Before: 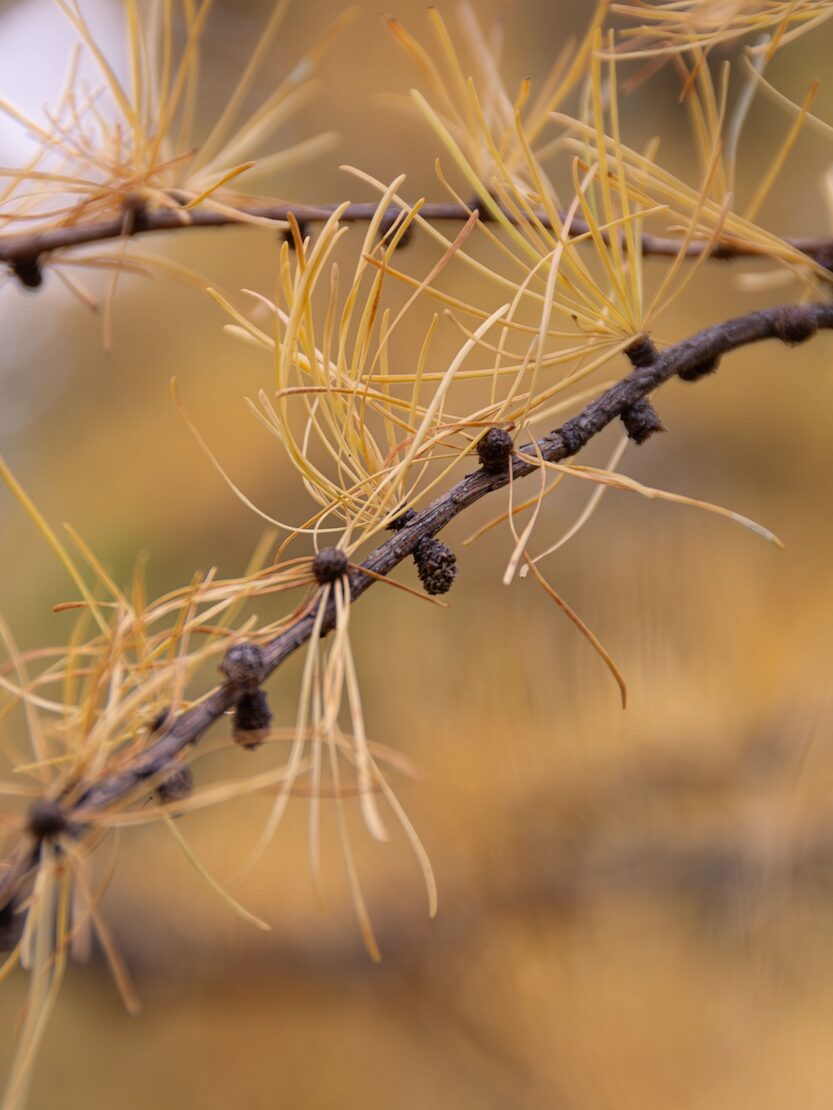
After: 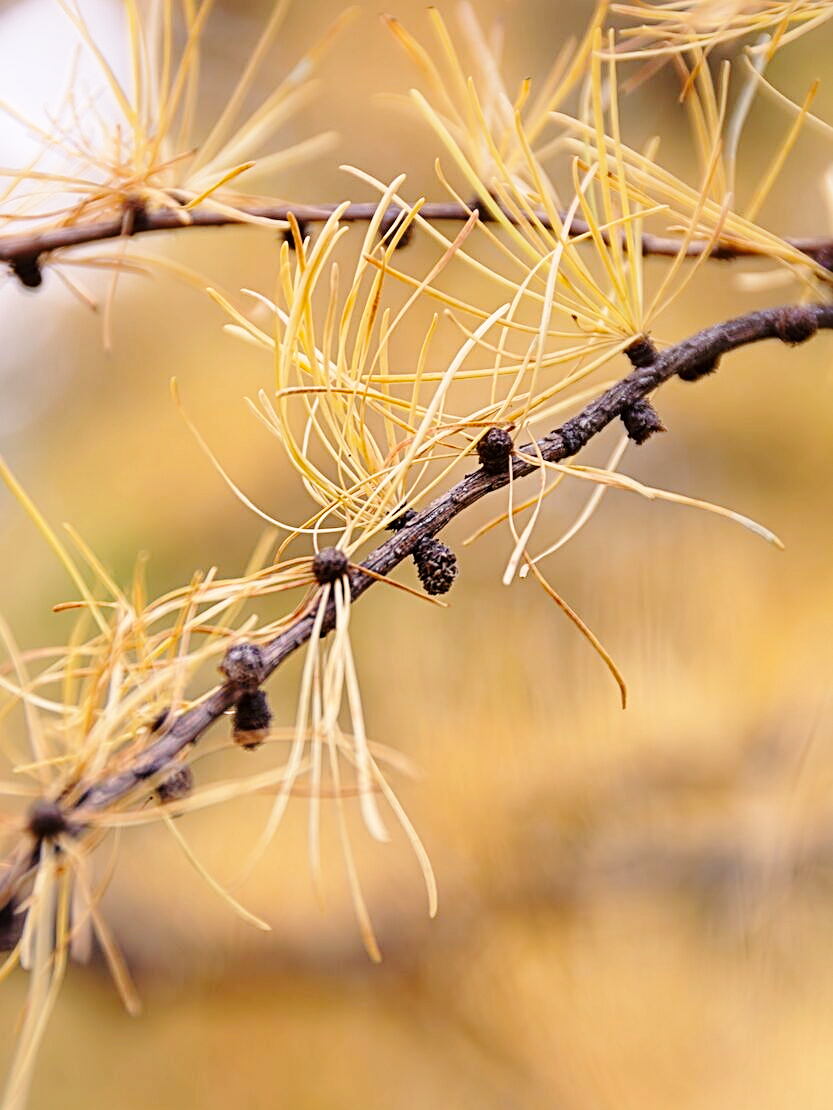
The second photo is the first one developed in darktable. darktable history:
base curve: curves: ch0 [(0, 0) (0.028, 0.03) (0.121, 0.232) (0.46, 0.748) (0.859, 0.968) (1, 1)], preserve colors none
sharpen: radius 2.693, amount 0.658
